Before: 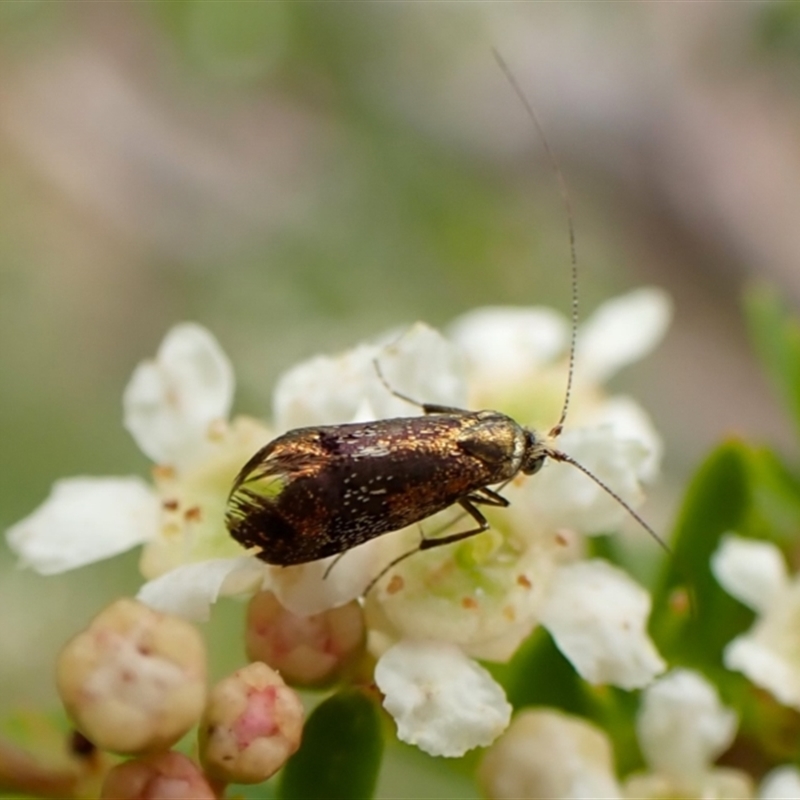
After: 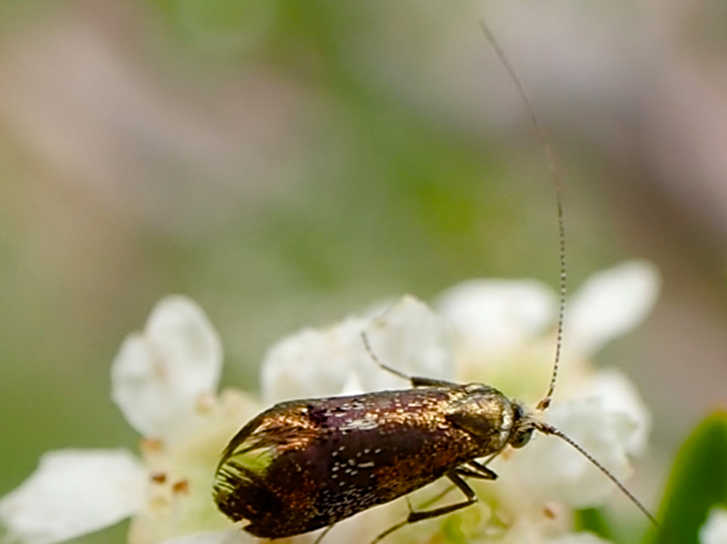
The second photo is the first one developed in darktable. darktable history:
crop: left 1.509%, top 3.463%, right 7.569%, bottom 28.513%
sharpen: on, module defaults
color balance rgb: shadows lift › chroma 2.032%, shadows lift › hue 215.75°, linear chroma grading › global chroma 15.423%, perceptual saturation grading › global saturation 20%, perceptual saturation grading › highlights -50.268%, perceptual saturation grading › shadows 31.014%
